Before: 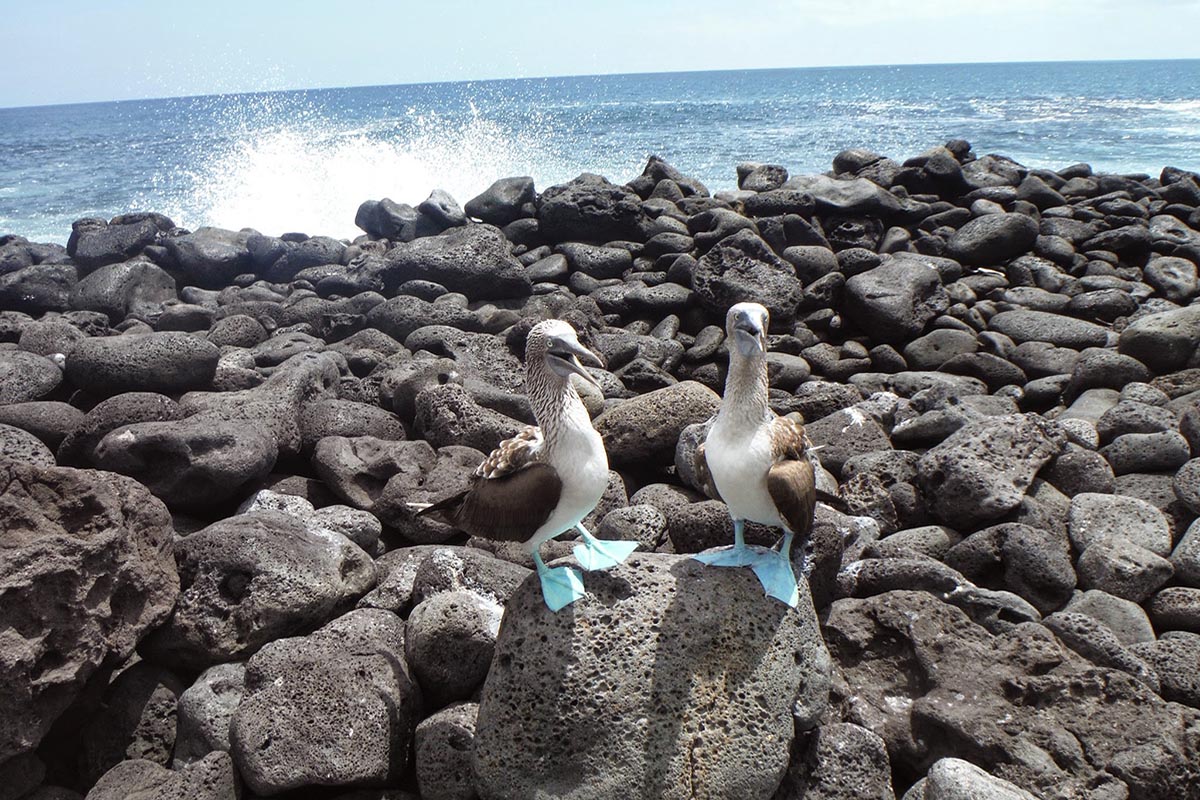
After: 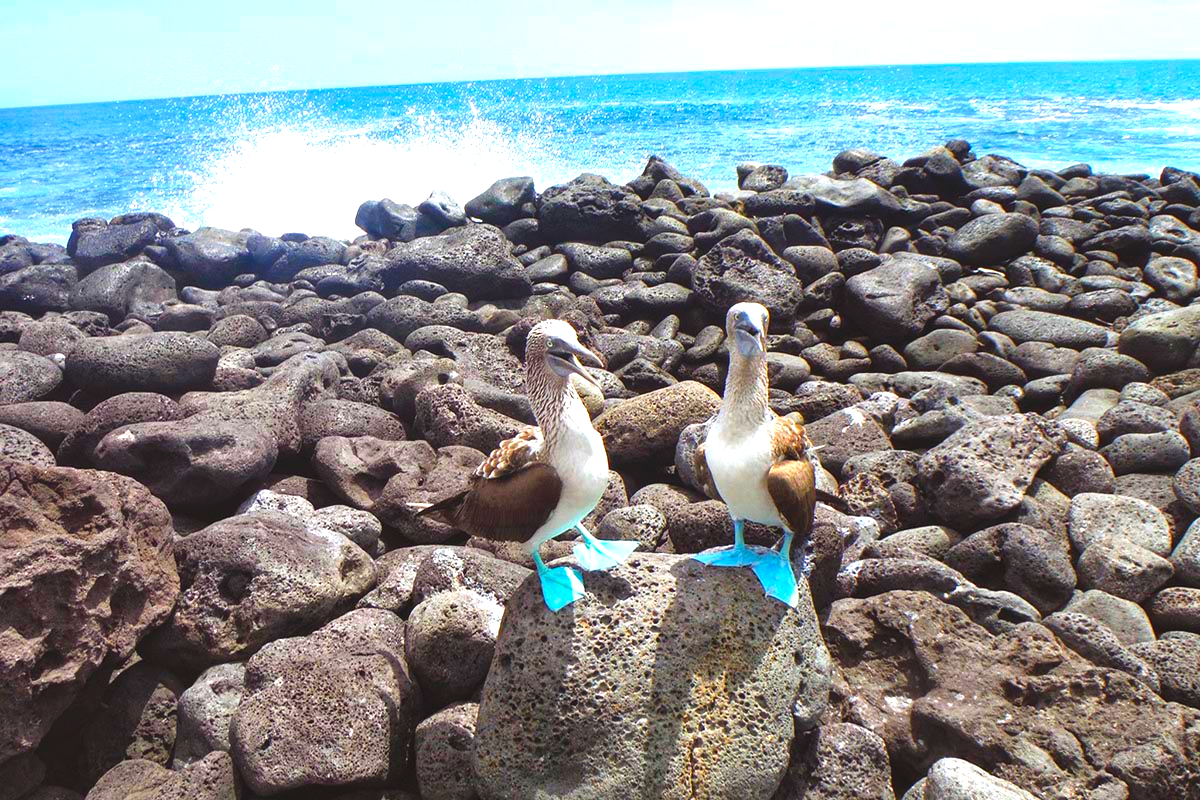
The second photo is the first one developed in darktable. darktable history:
color correction: saturation 2.15
exposure: black level correction -0.005, exposure 0.622 EV, compensate highlight preservation false
